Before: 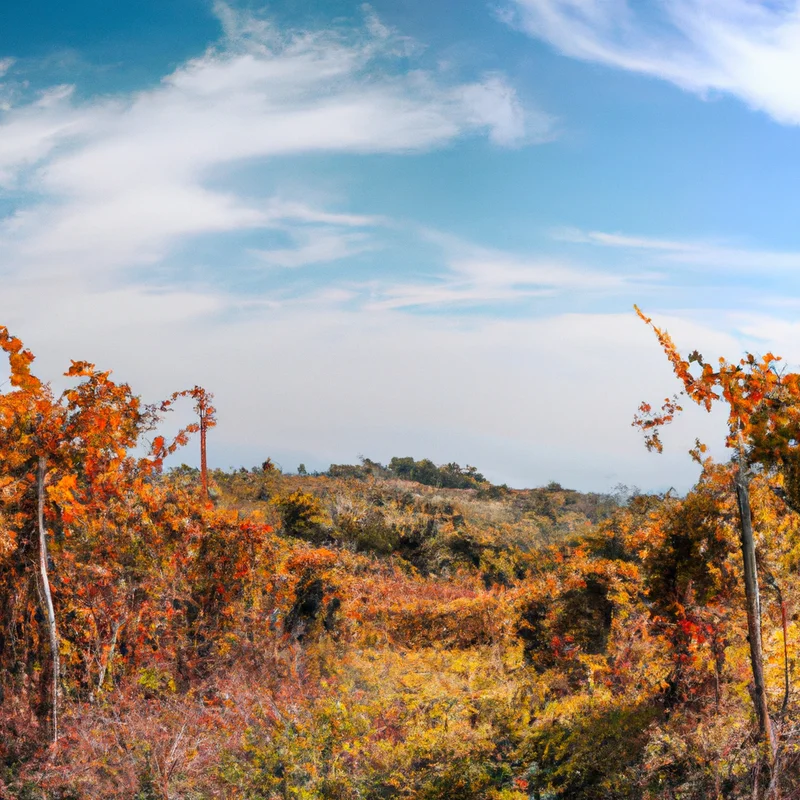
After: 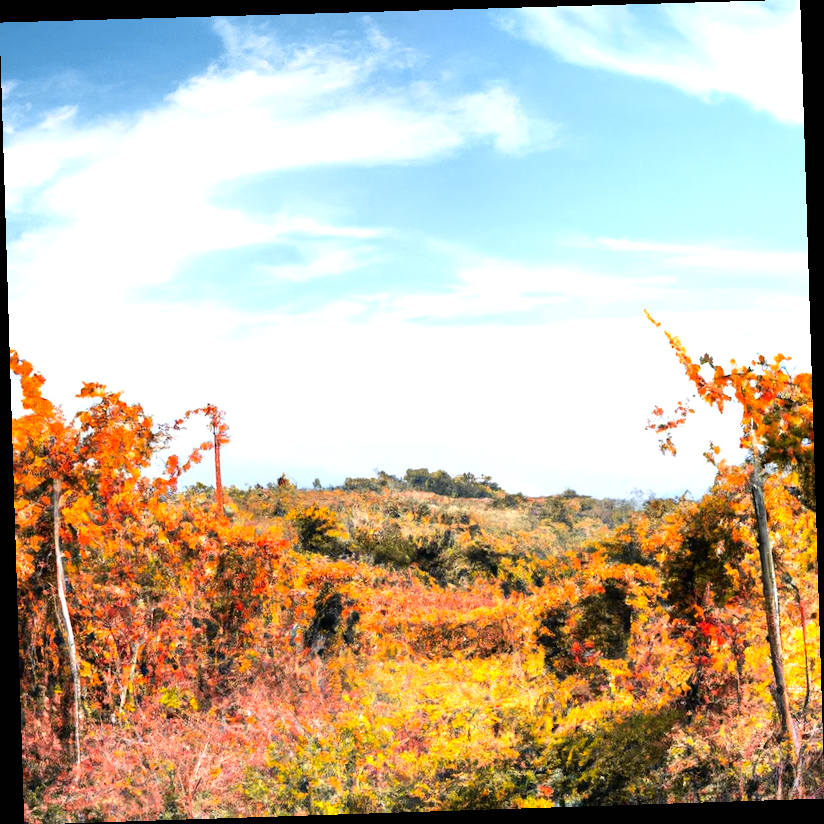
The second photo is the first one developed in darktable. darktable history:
exposure: black level correction 0, exposure 0.7 EV, compensate exposure bias true, compensate highlight preservation false
tone curve: curves: ch0 [(0, 0) (0.07, 0.052) (0.23, 0.254) (0.486, 0.53) (0.822, 0.825) (0.994, 0.955)]; ch1 [(0, 0) (0.226, 0.261) (0.379, 0.442) (0.469, 0.472) (0.495, 0.495) (0.514, 0.504) (0.561, 0.568) (0.59, 0.612) (1, 1)]; ch2 [(0, 0) (0.269, 0.299) (0.459, 0.441) (0.498, 0.499) (0.523, 0.52) (0.551, 0.576) (0.629, 0.643) (0.659, 0.681) (0.718, 0.764) (1, 1)], color space Lab, independent channels, preserve colors none
rotate and perspective: rotation -1.77°, lens shift (horizontal) 0.004, automatic cropping off
tone equalizer: -8 EV -0.417 EV, -7 EV -0.389 EV, -6 EV -0.333 EV, -5 EV -0.222 EV, -3 EV 0.222 EV, -2 EV 0.333 EV, -1 EV 0.389 EV, +0 EV 0.417 EV, edges refinement/feathering 500, mask exposure compensation -1.57 EV, preserve details no
